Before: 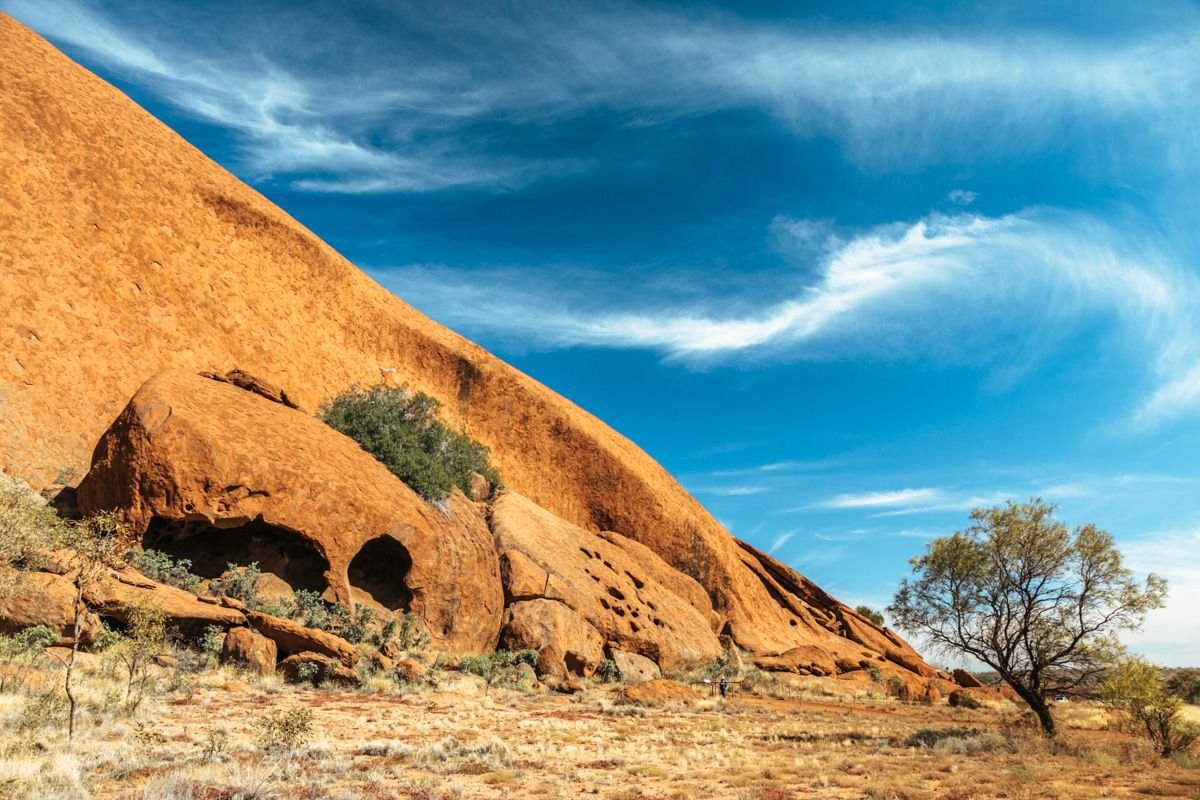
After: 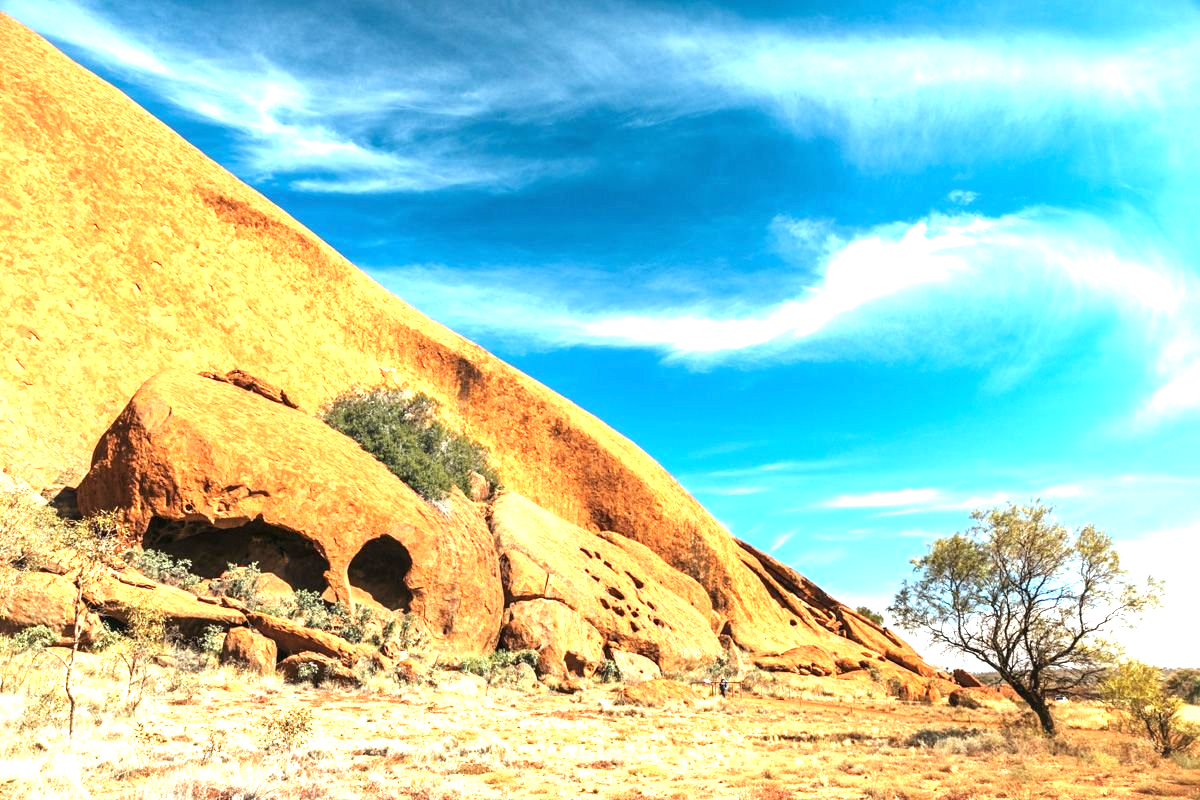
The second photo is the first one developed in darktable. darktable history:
exposure: black level correction 0, exposure 1.275 EV, compensate exposure bias true, compensate highlight preservation false
